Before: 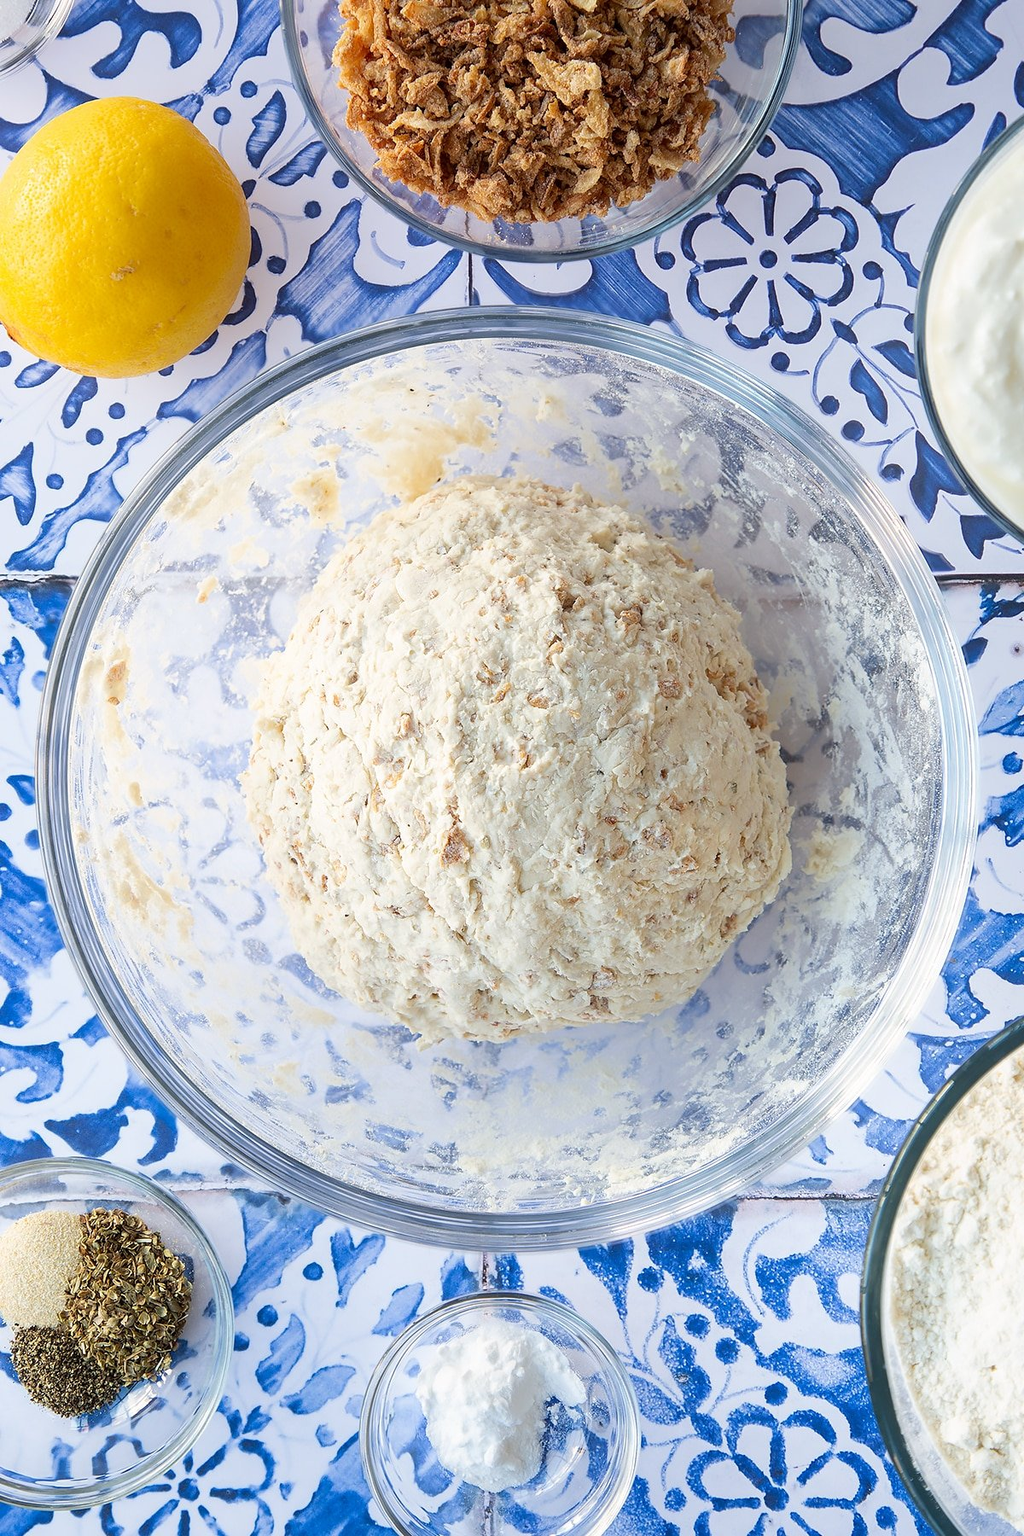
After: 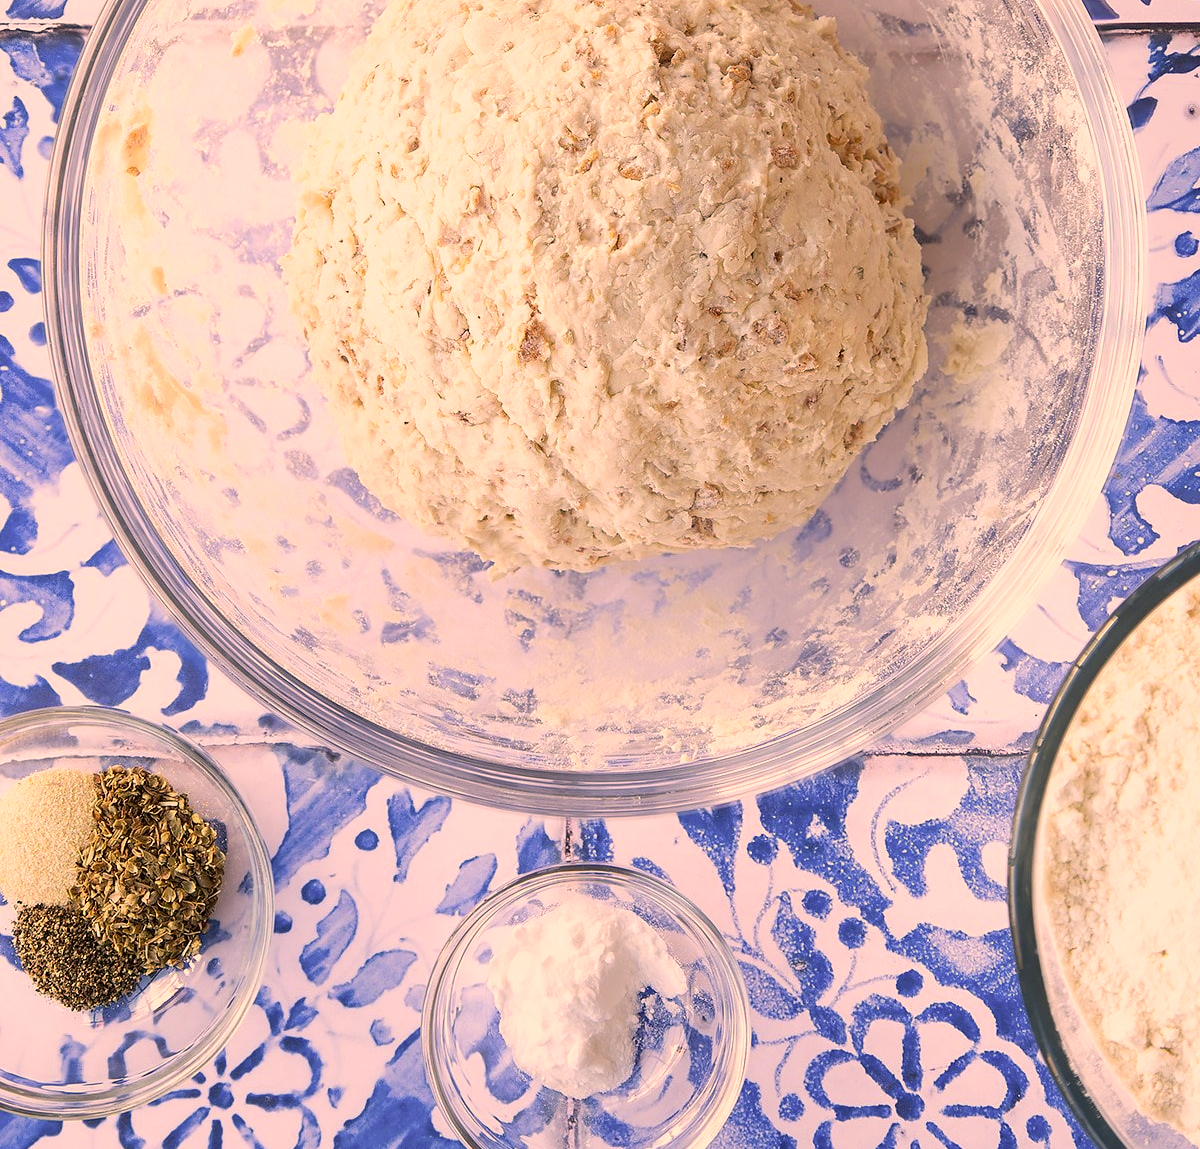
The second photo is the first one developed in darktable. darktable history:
color correction: highlights a* 21.61, highlights b* 22.47
crop and rotate: top 36.15%
